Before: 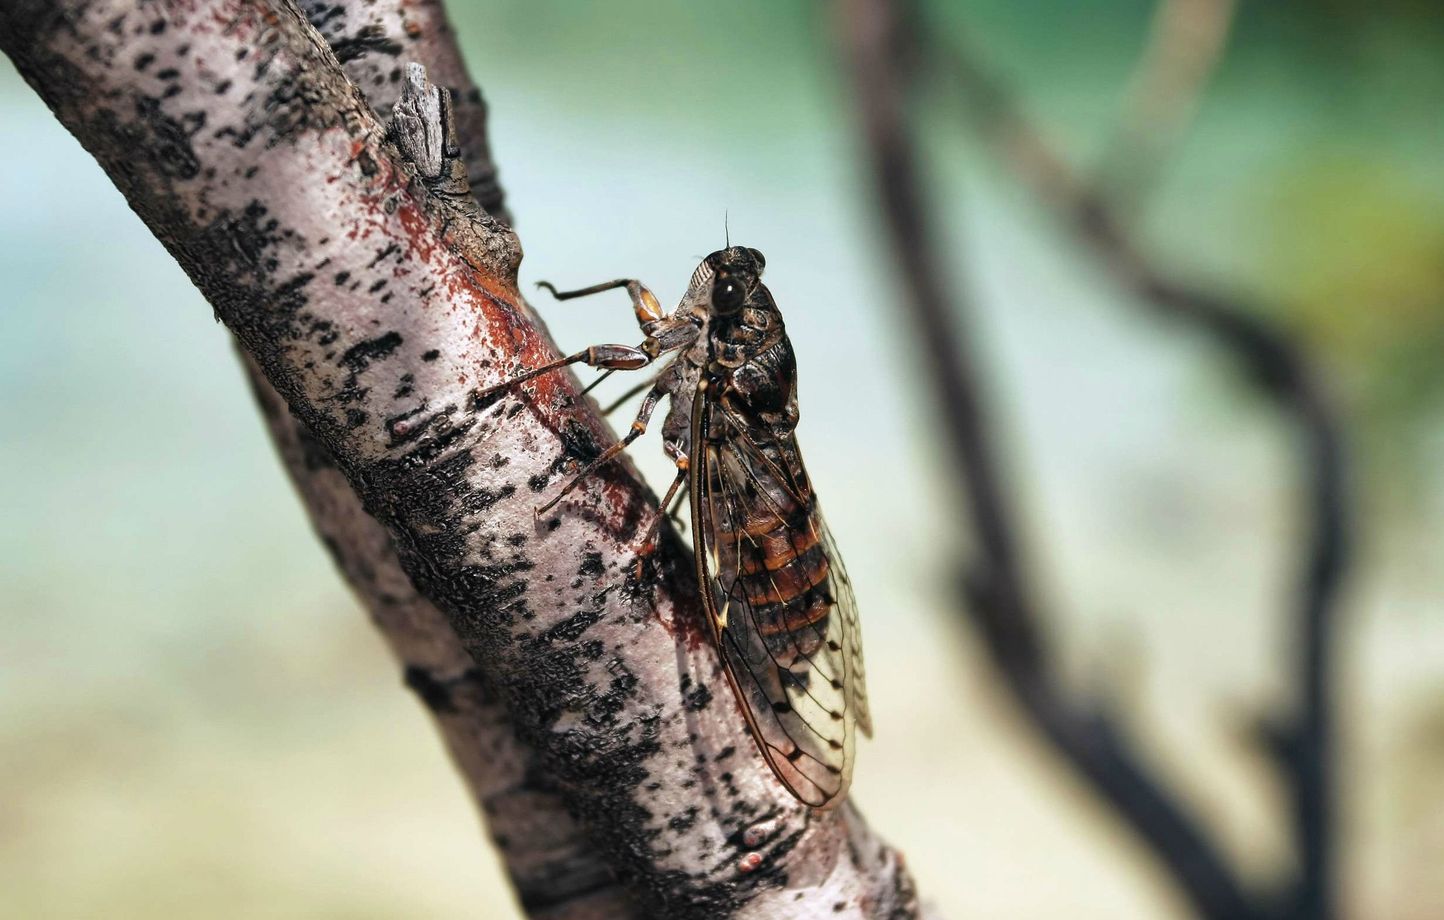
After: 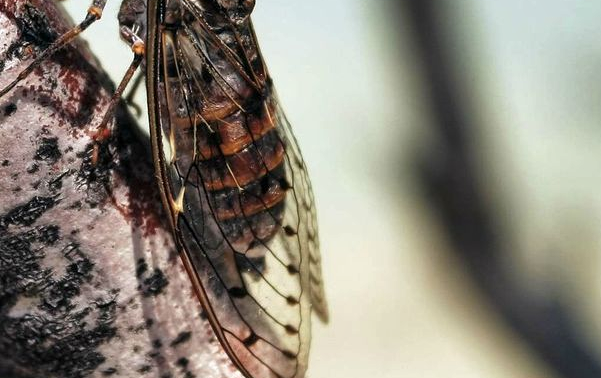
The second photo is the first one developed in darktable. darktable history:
shadows and highlights: radius 134.61, soften with gaussian
crop: left 37.681%, top 45.208%, right 20.666%, bottom 13.637%
local contrast: highlights 100%, shadows 97%, detail 119%, midtone range 0.2
